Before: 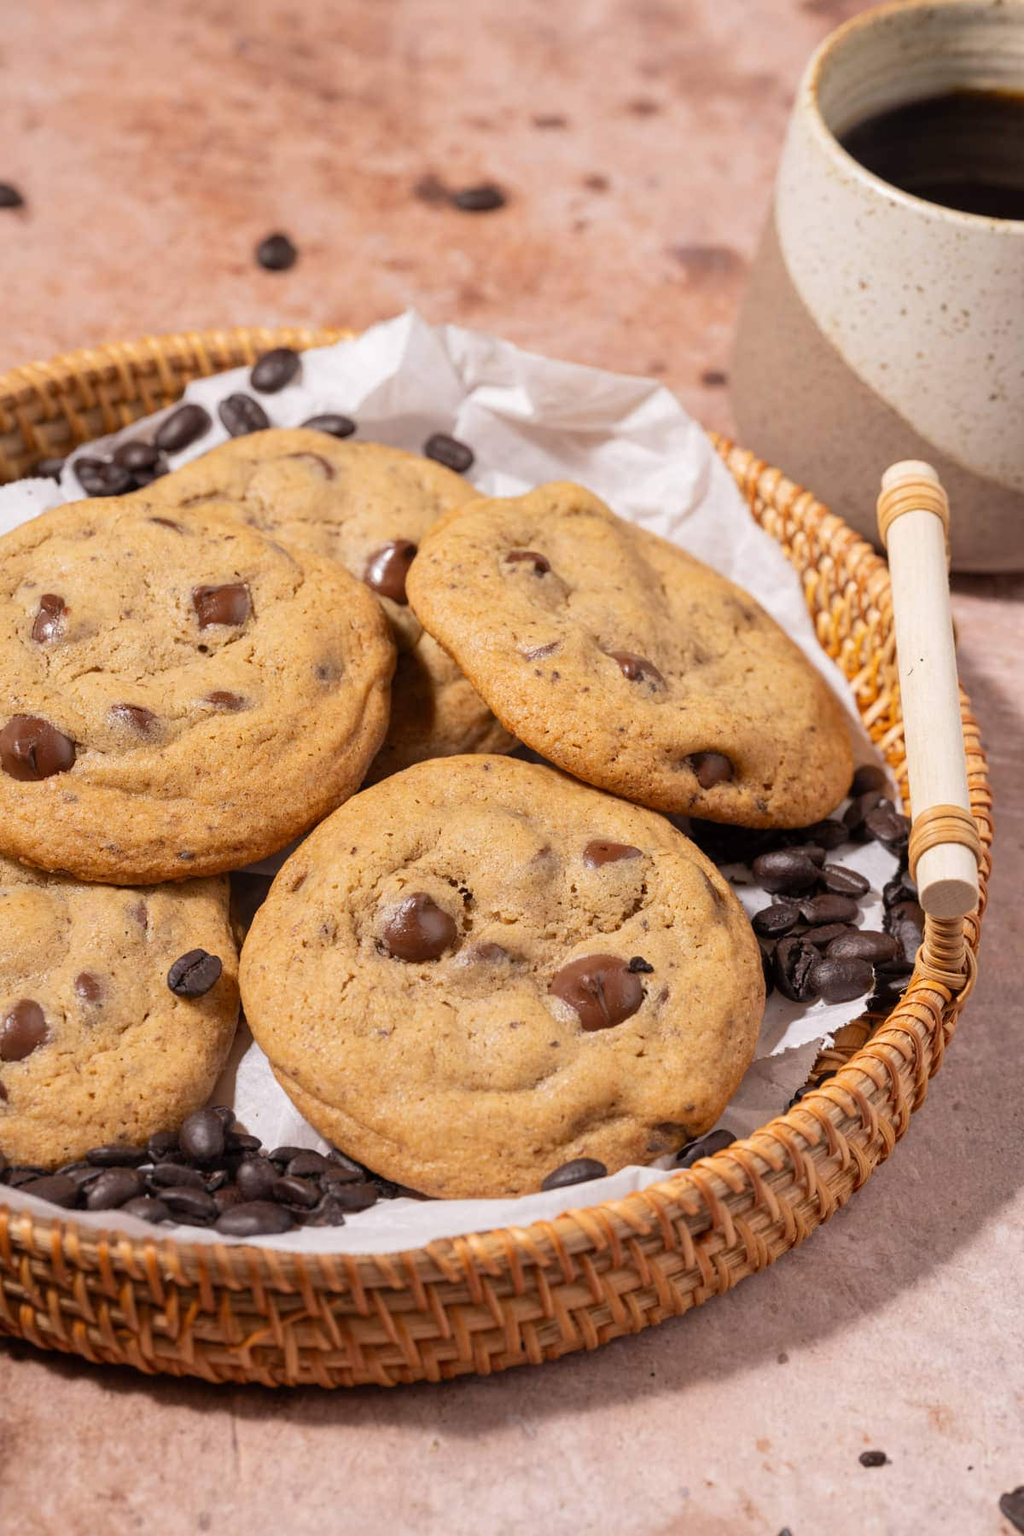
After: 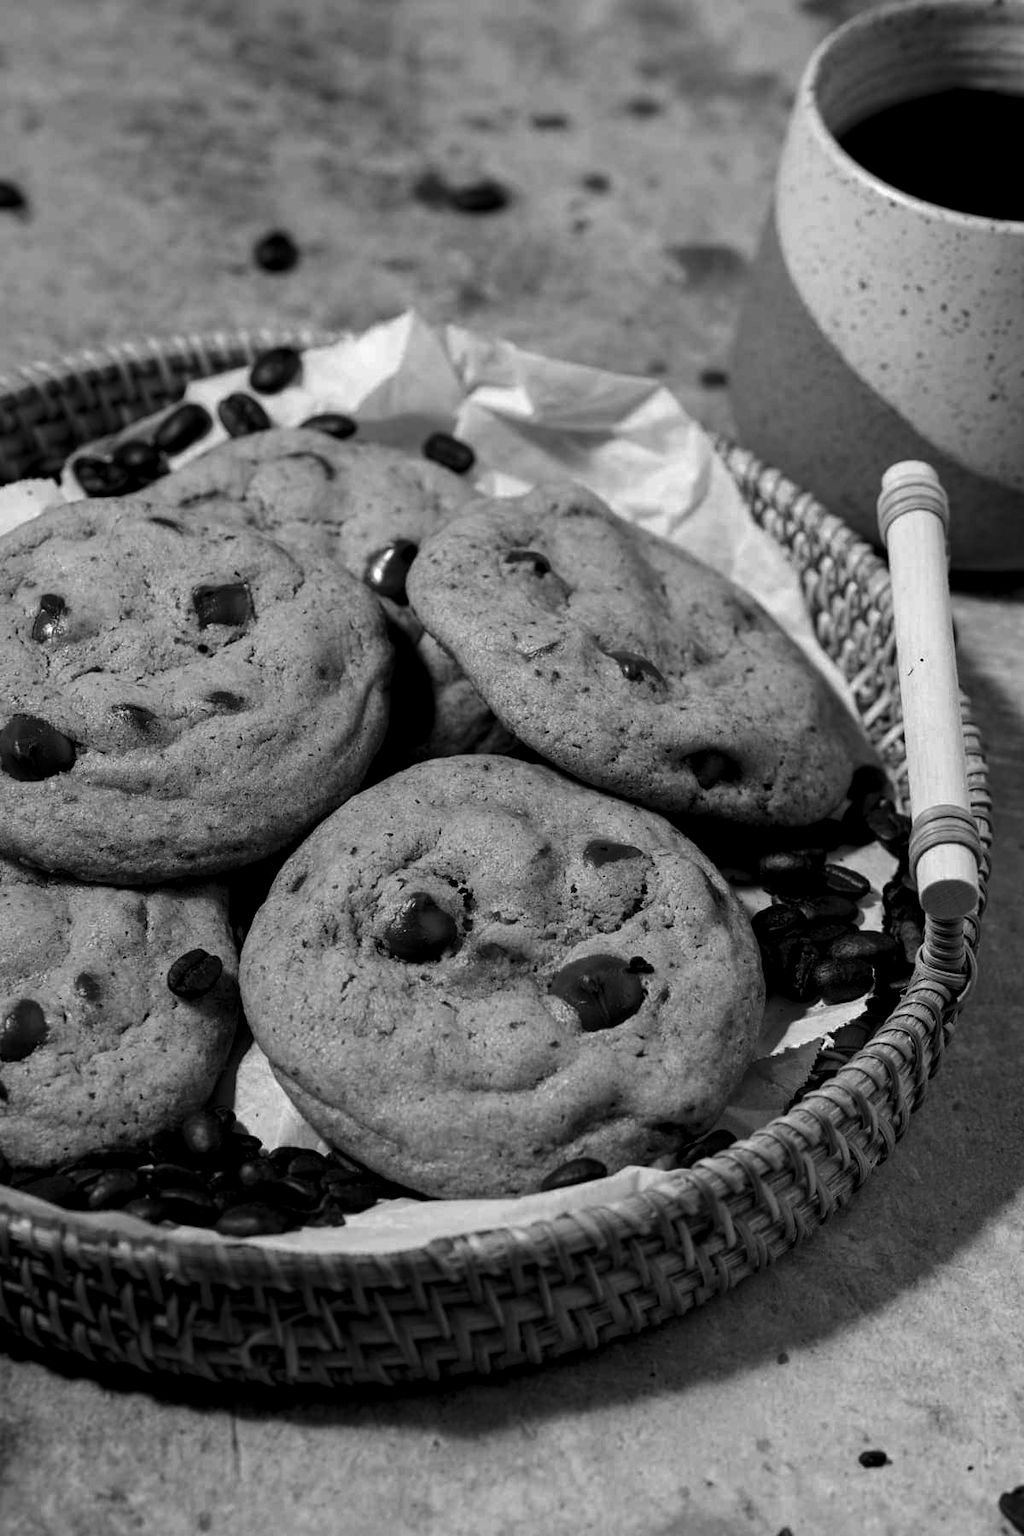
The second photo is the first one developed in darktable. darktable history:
rgb levels: levels [[0.029, 0.461, 0.922], [0, 0.5, 1], [0, 0.5, 1]]
contrast brightness saturation: contrast -0.03, brightness -0.59, saturation -1
